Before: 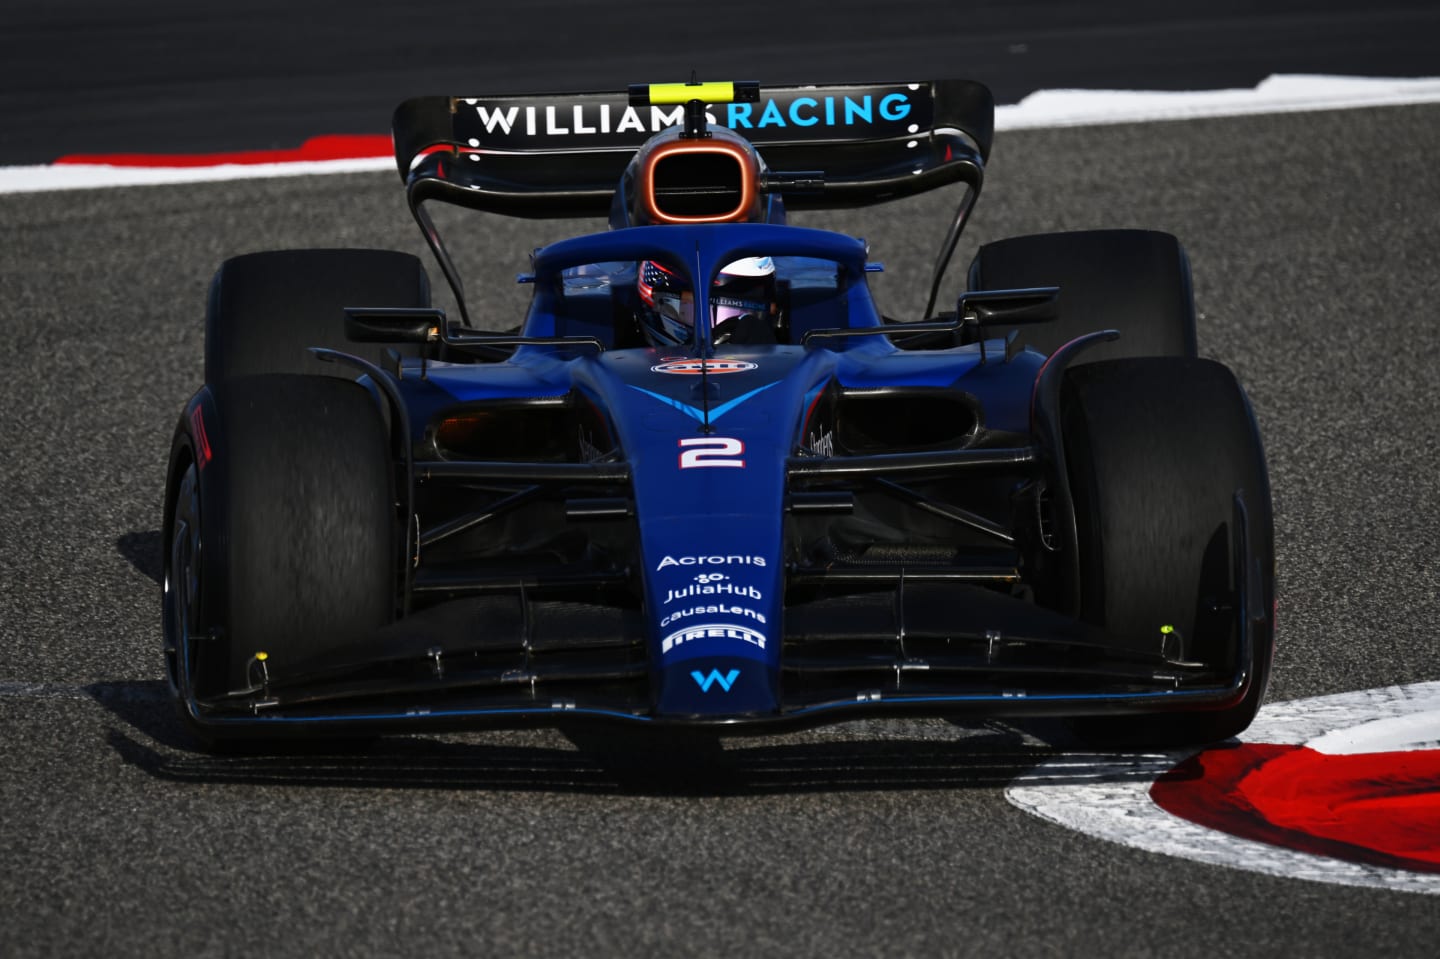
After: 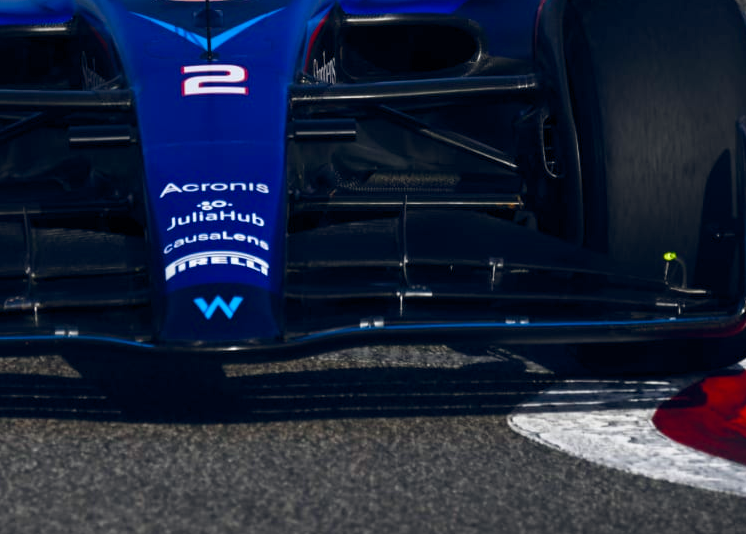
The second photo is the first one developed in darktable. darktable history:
crop: left 34.581%, top 38.966%, right 13.605%, bottom 5.349%
color balance rgb: global offset › chroma 0.1%, global offset › hue 253.37°, linear chroma grading › shadows -8.165%, linear chroma grading › global chroma 9.947%, perceptual saturation grading › global saturation 0.195%, perceptual saturation grading › highlights -18.303%, perceptual saturation grading › mid-tones 7.136%, perceptual saturation grading › shadows 27.565%, perceptual brilliance grading › global brilliance 2.935%, perceptual brilliance grading › highlights -2.978%, perceptual brilliance grading › shadows 3.195%, global vibrance 25.326%
